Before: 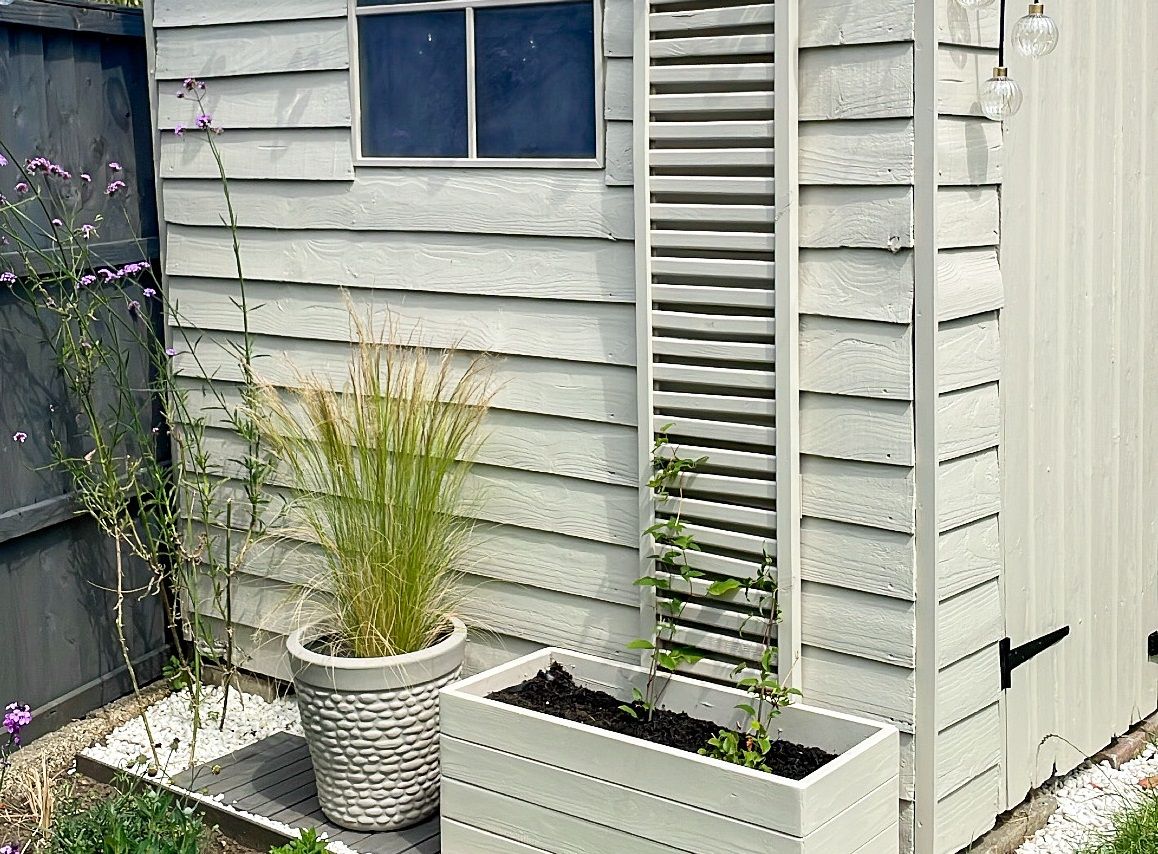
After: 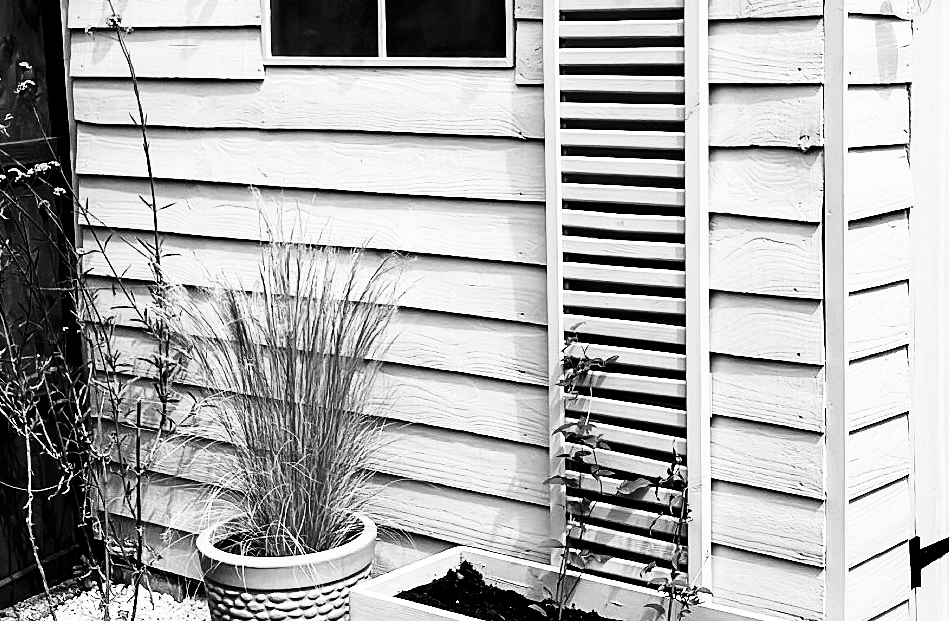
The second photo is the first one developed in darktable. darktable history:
crop: left 7.856%, top 11.836%, right 10.12%, bottom 15.387%
base curve: curves: ch0 [(0, 0) (0.007, 0.004) (0.027, 0.03) (0.046, 0.07) (0.207, 0.54) (0.442, 0.872) (0.673, 0.972) (1, 1)], preserve colors none
contrast brightness saturation: contrast 0.02, brightness -1, saturation -1
color zones: curves: ch0 [(0.004, 0.305) (0.261, 0.623) (0.389, 0.399) (0.708, 0.571) (0.947, 0.34)]; ch1 [(0.025, 0.645) (0.229, 0.584) (0.326, 0.551) (0.484, 0.262) (0.757, 0.643)]
